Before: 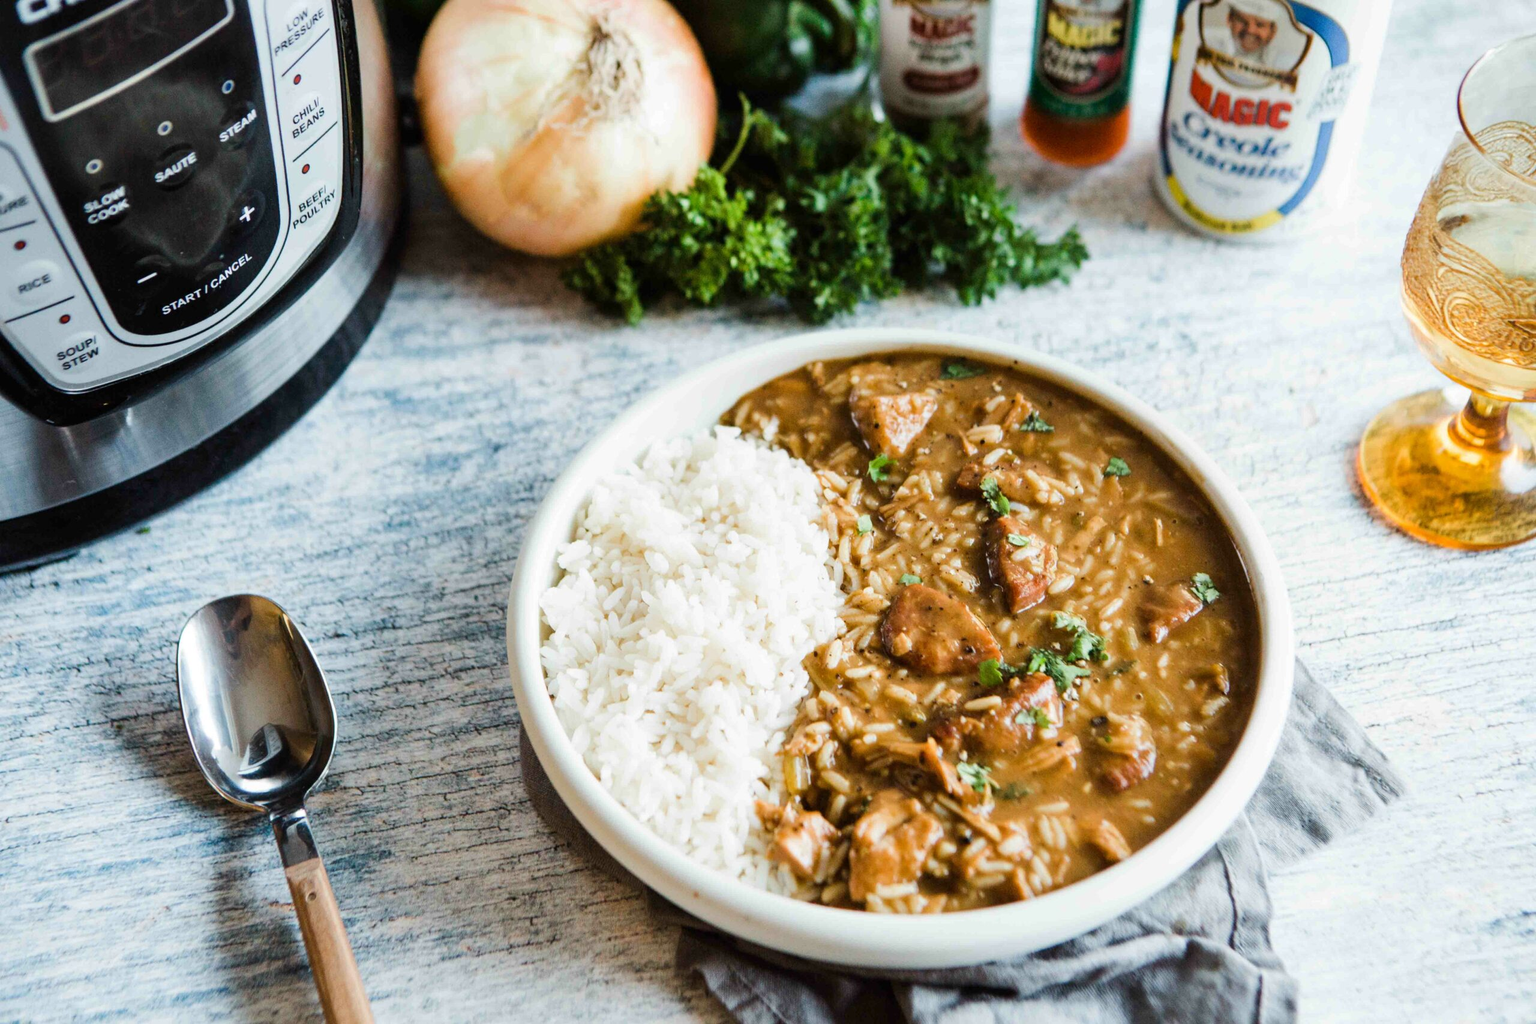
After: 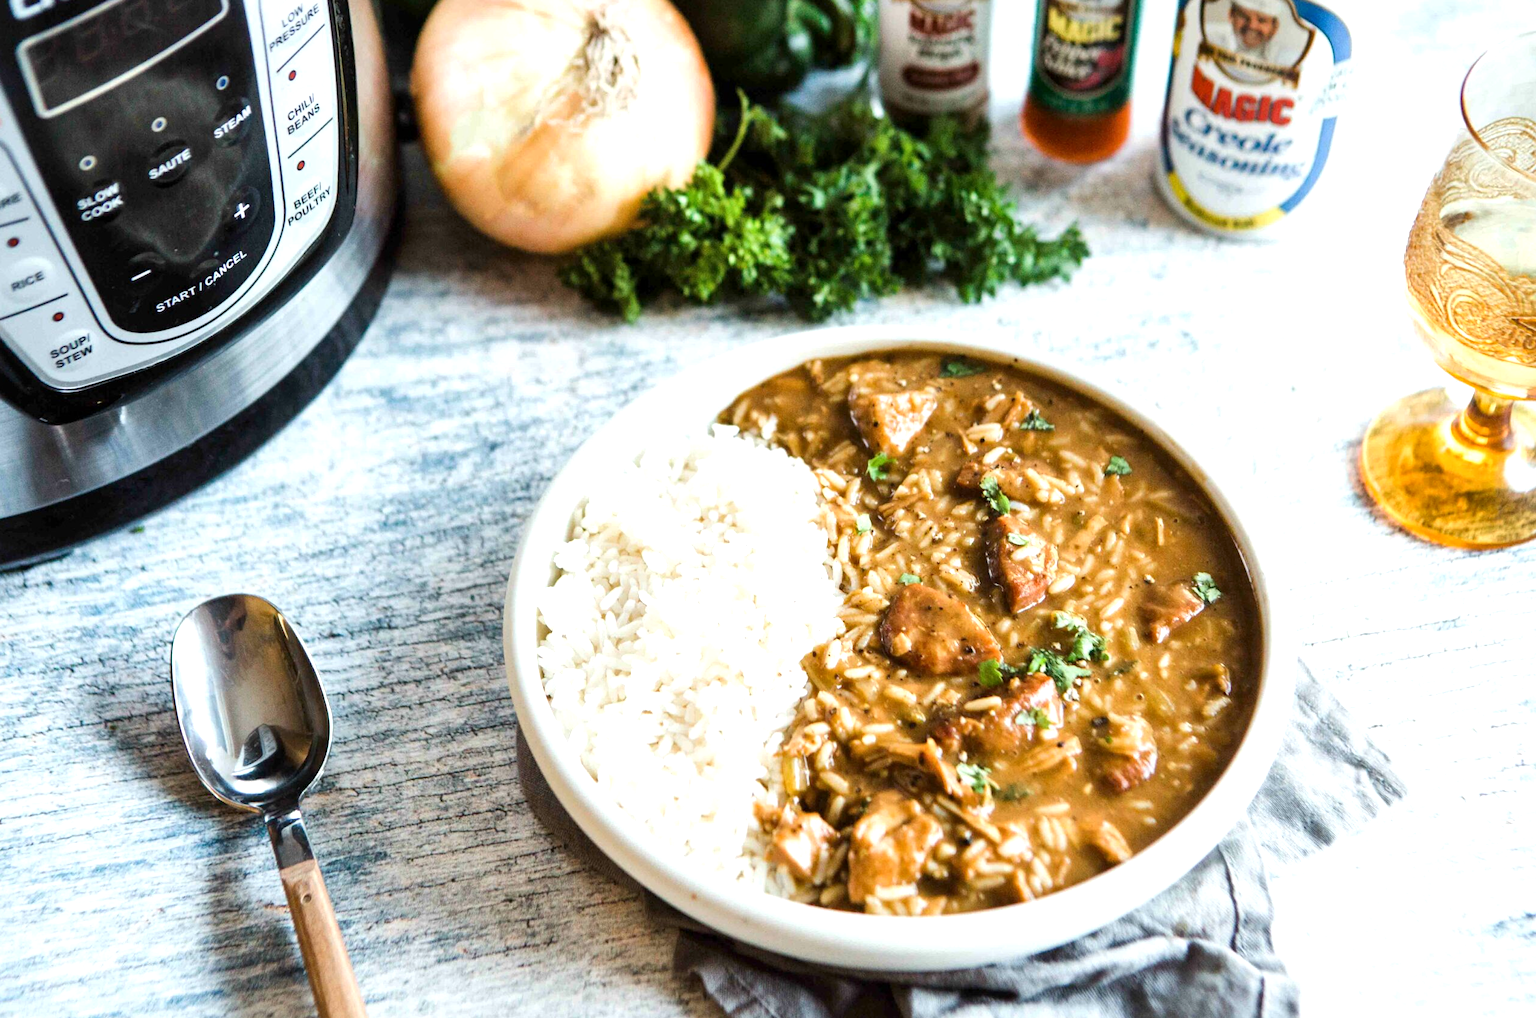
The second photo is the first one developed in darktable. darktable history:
local contrast: mode bilateral grid, contrast 20, coarseness 49, detail 120%, midtone range 0.2
exposure: exposure 0.507 EV, compensate highlight preservation false
crop: left 0.501%, top 0.504%, right 0.186%, bottom 0.785%
